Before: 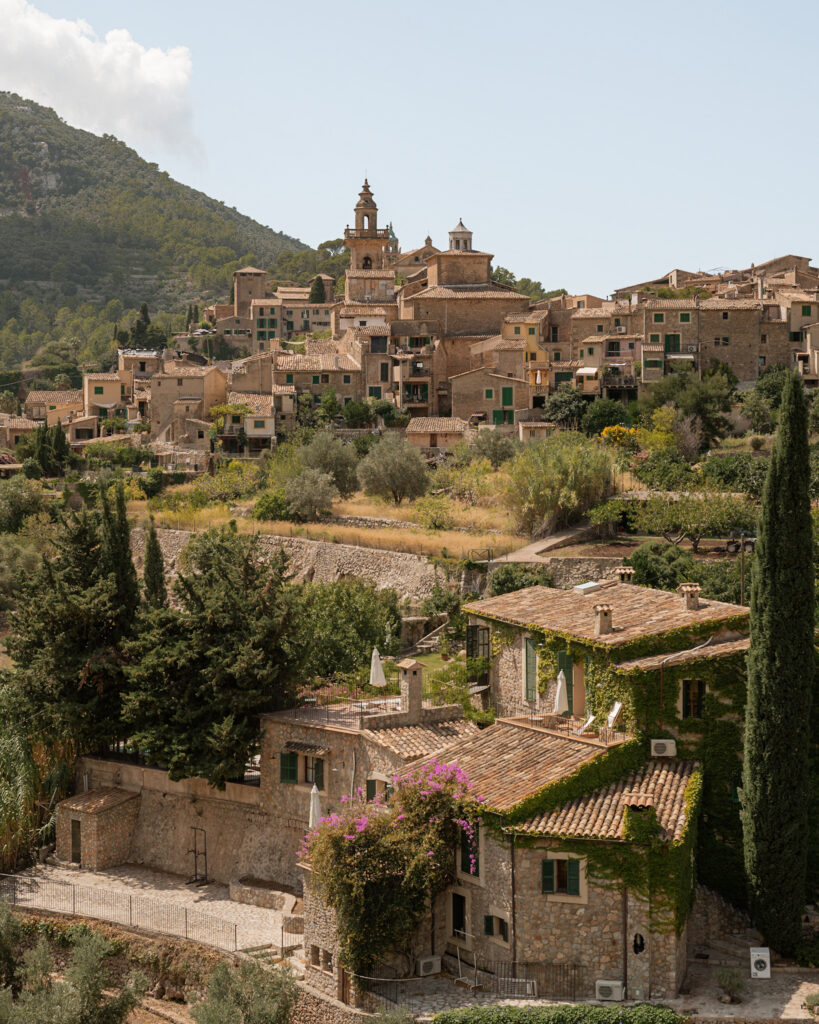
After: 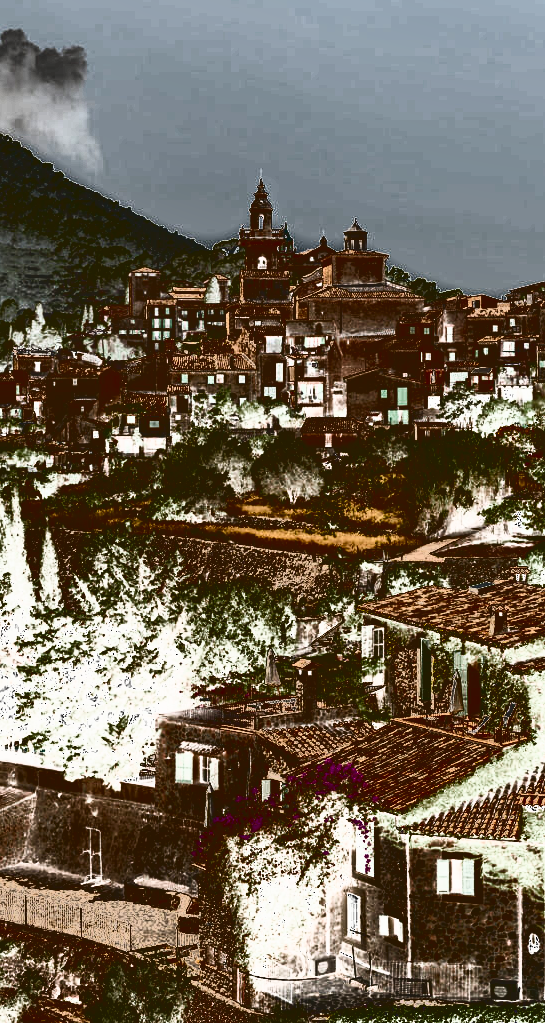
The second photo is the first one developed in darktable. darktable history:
contrast brightness saturation: contrast 0.256, brightness 0.014, saturation 0.888
shadows and highlights: soften with gaussian
tone curve: curves: ch0 [(0, 0) (0.003, 0.99) (0.011, 0.983) (0.025, 0.934) (0.044, 0.719) (0.069, 0.382) (0.1, 0.204) (0.136, 0.093) (0.177, 0.094) (0.224, 0.093) (0.277, 0.098) (0.335, 0.214) (0.399, 0.616) (0.468, 0.827) (0.543, 0.464) (0.623, 0.145) (0.709, 0.127) (0.801, 0.187) (0.898, 0.203) (1, 1)], color space Lab, independent channels, preserve colors none
tone equalizer: -8 EV -1.97 EV, -7 EV -1.99 EV, -6 EV -1.98 EV, -5 EV -2 EV, -4 EV -1.99 EV, -3 EV -1.98 EV, -2 EV -2 EV, -1 EV -1.62 EV, +0 EV -1.99 EV
crop and rotate: left 12.838%, right 20.598%
